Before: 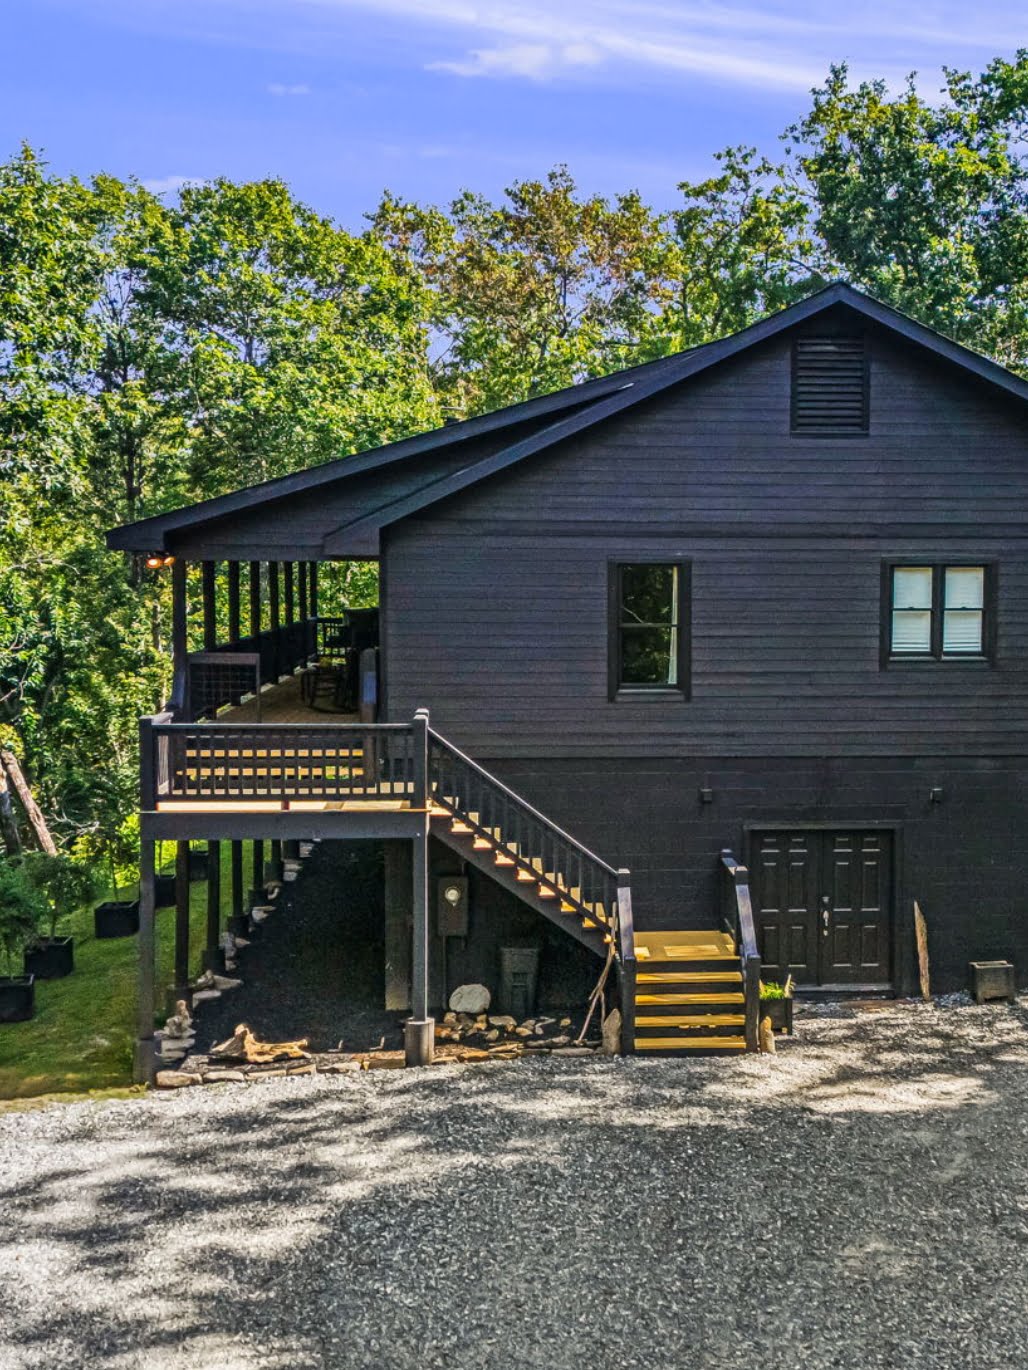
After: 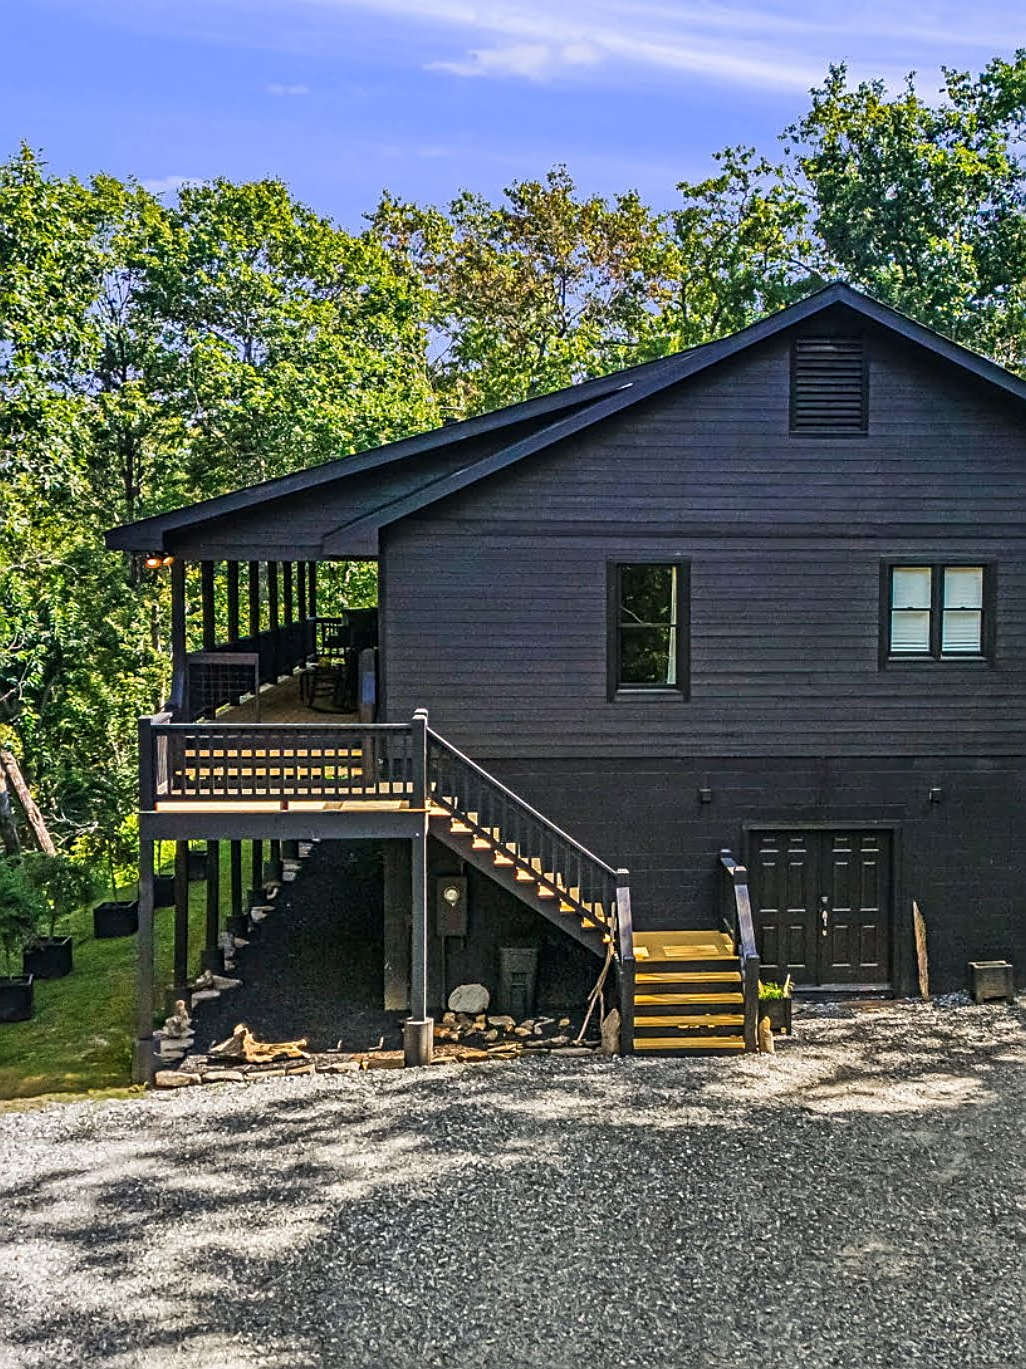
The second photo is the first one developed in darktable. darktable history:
base curve: exposure shift 0, preserve colors none
sharpen: amount 0.6
crop and rotate: left 0.126%
